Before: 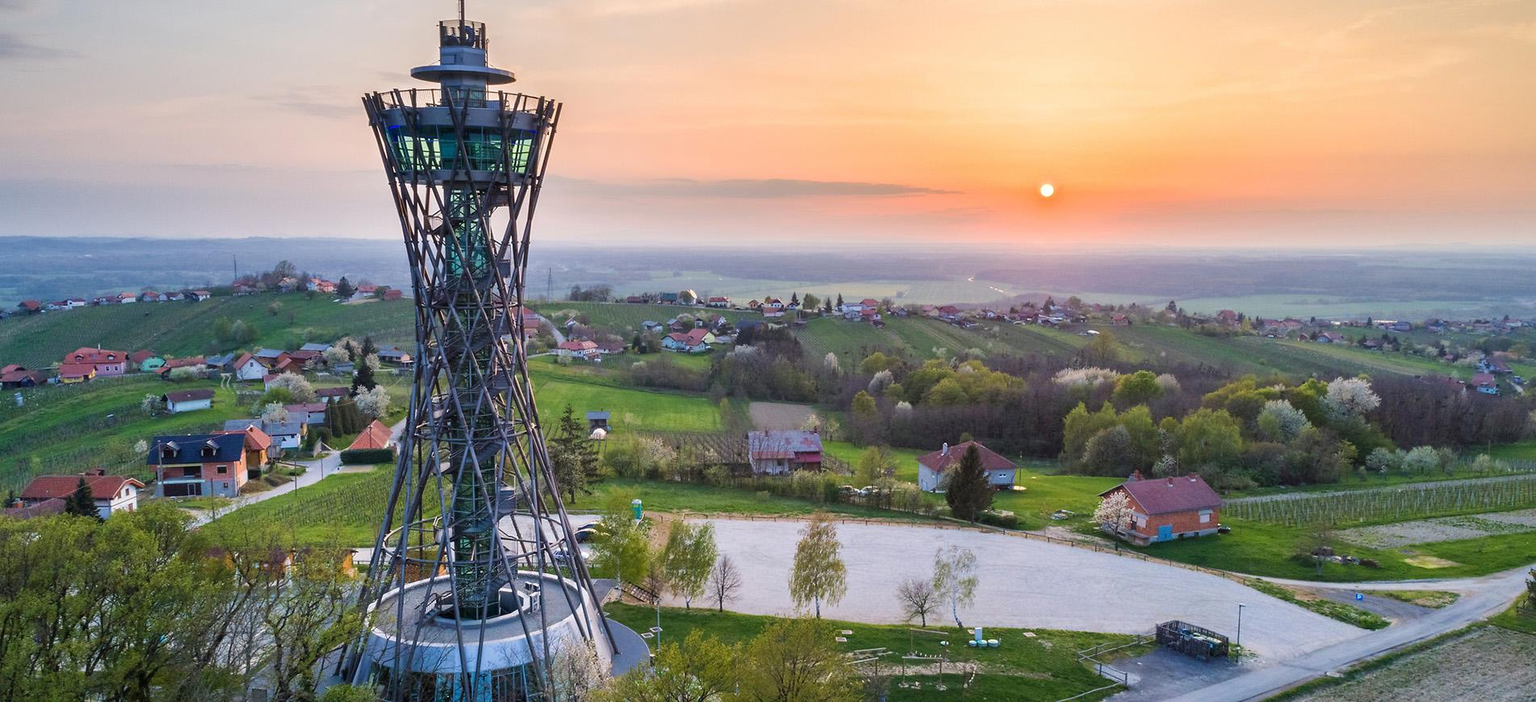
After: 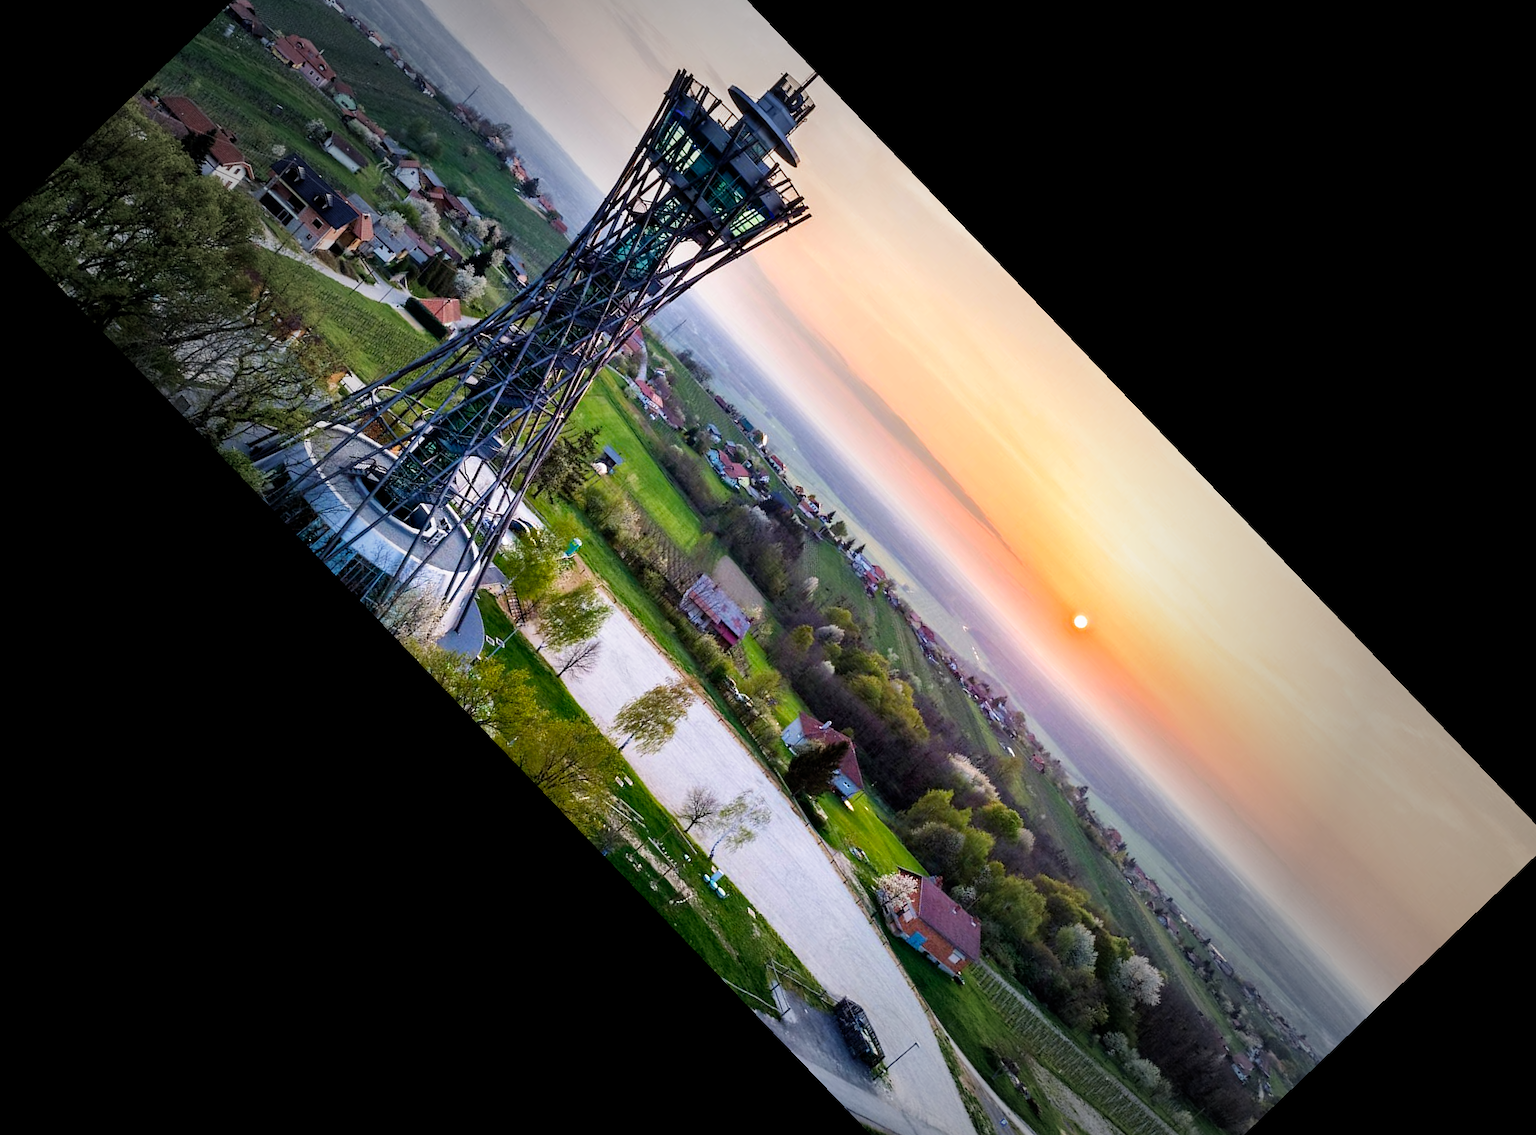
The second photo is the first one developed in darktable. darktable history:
contrast equalizer: octaves 7, y [[0.6 ×6], [0.55 ×6], [0 ×6], [0 ×6], [0 ×6]], mix 0.15
filmic rgb: black relative exposure -8.7 EV, white relative exposure 2.7 EV, threshold 3 EV, target black luminance 0%, hardness 6.25, latitude 76.53%, contrast 1.326, shadows ↔ highlights balance -0.349%, preserve chrominance no, color science v4 (2020), enable highlight reconstruction true
crop and rotate: angle -46.26°, top 16.234%, right 0.912%, bottom 11.704%
white balance: emerald 1
vignetting: fall-off start 40%, fall-off radius 40%
